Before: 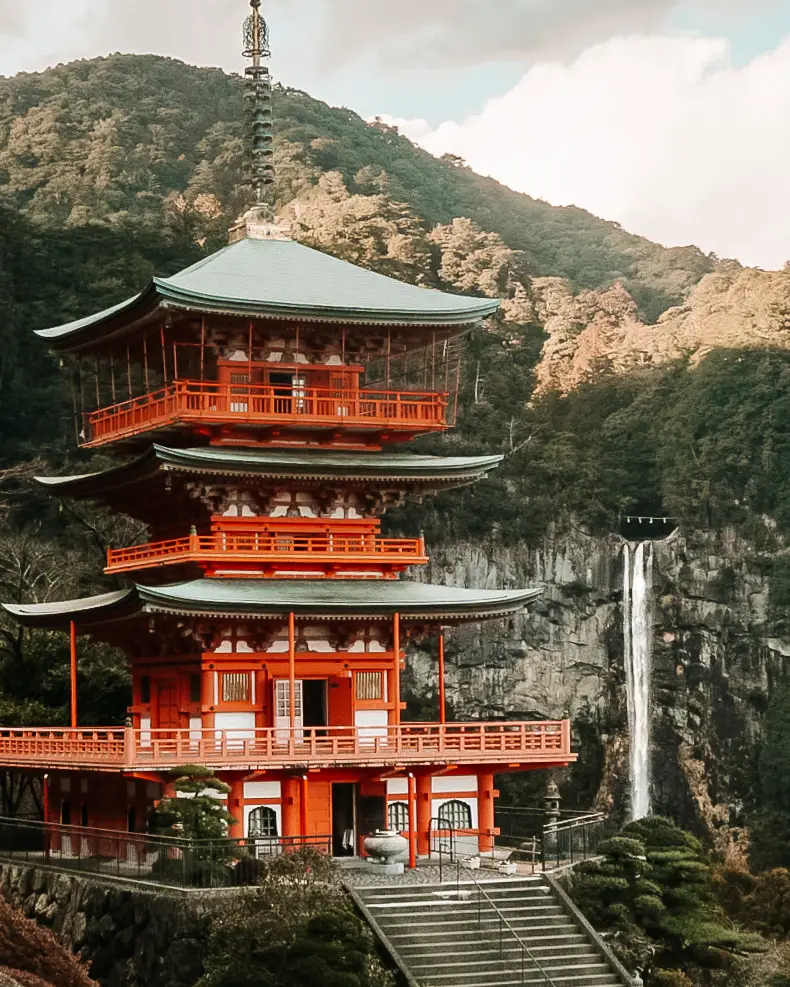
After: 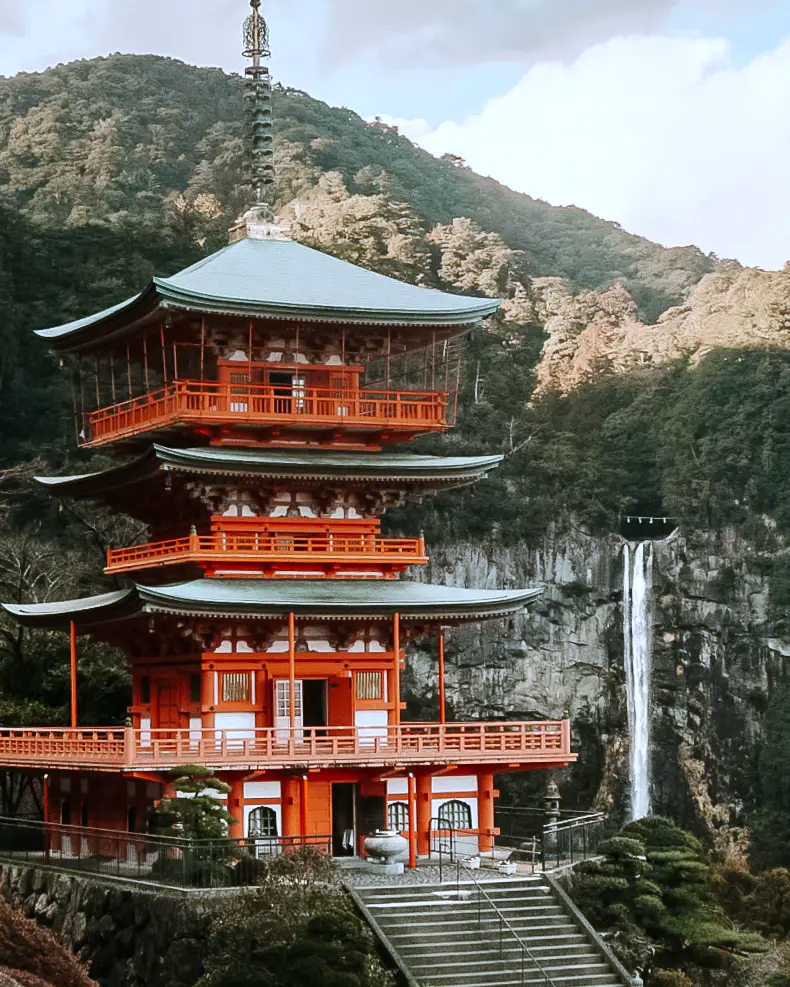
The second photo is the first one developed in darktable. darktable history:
white balance: red 0.931, blue 1.11
exposure: exposure 0.078 EV, compensate highlight preservation false
